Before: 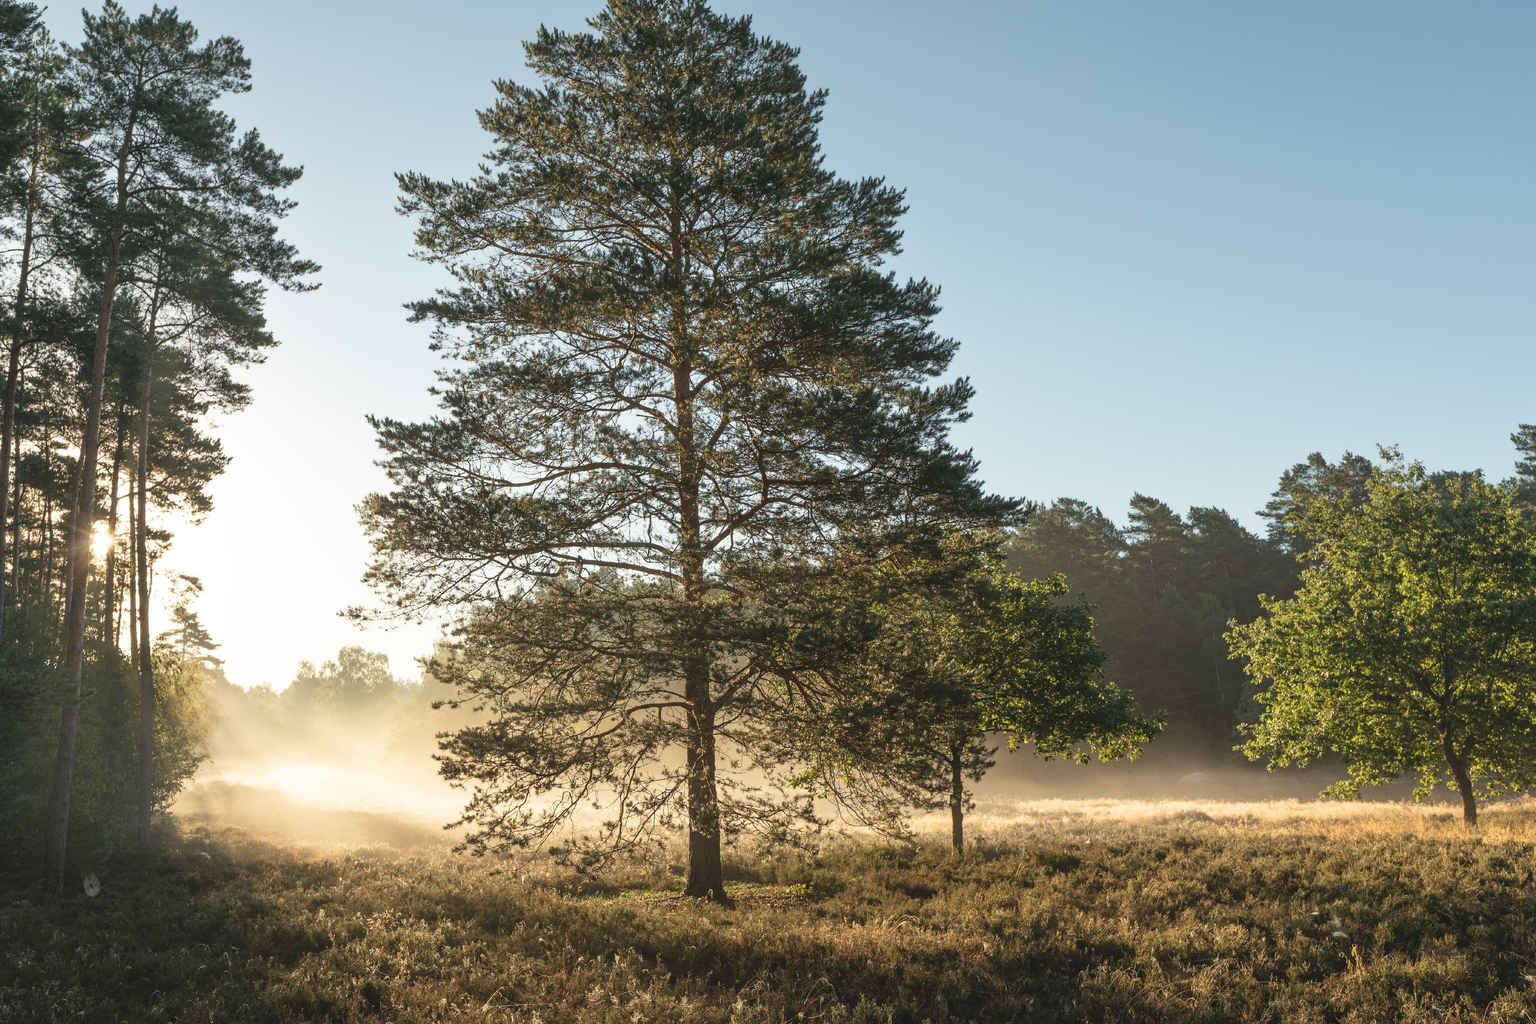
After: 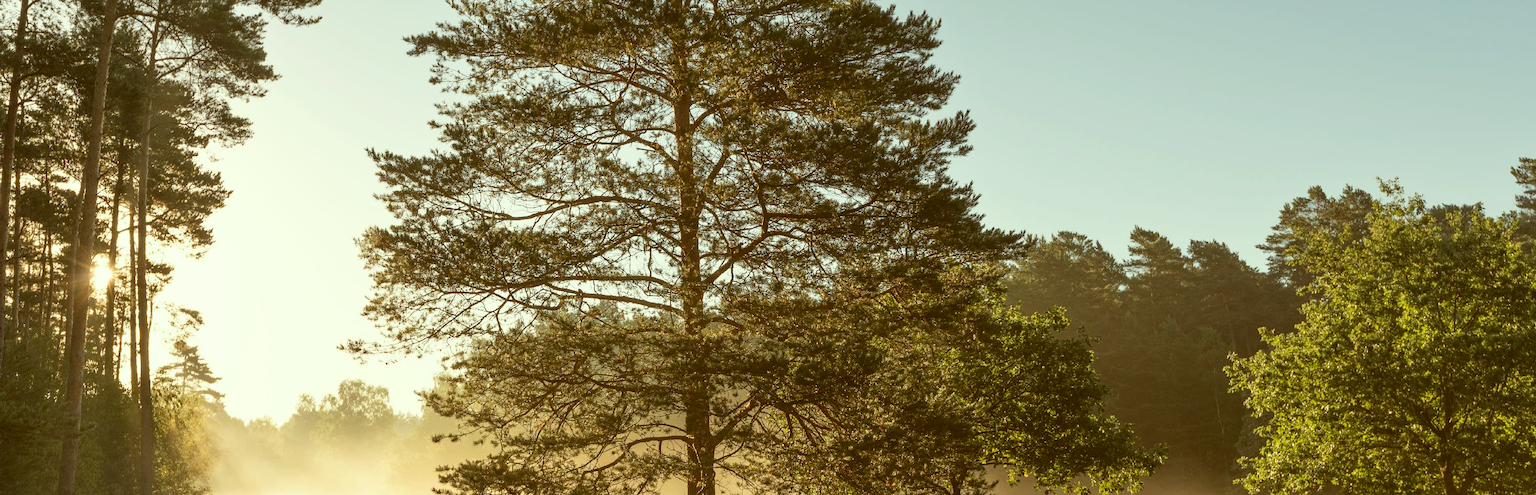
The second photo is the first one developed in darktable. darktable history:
tone equalizer: on, module defaults
crop and rotate: top 26.056%, bottom 25.543%
color correction: highlights a* -5.94, highlights b* 9.48, shadows a* 10.12, shadows b* 23.94
